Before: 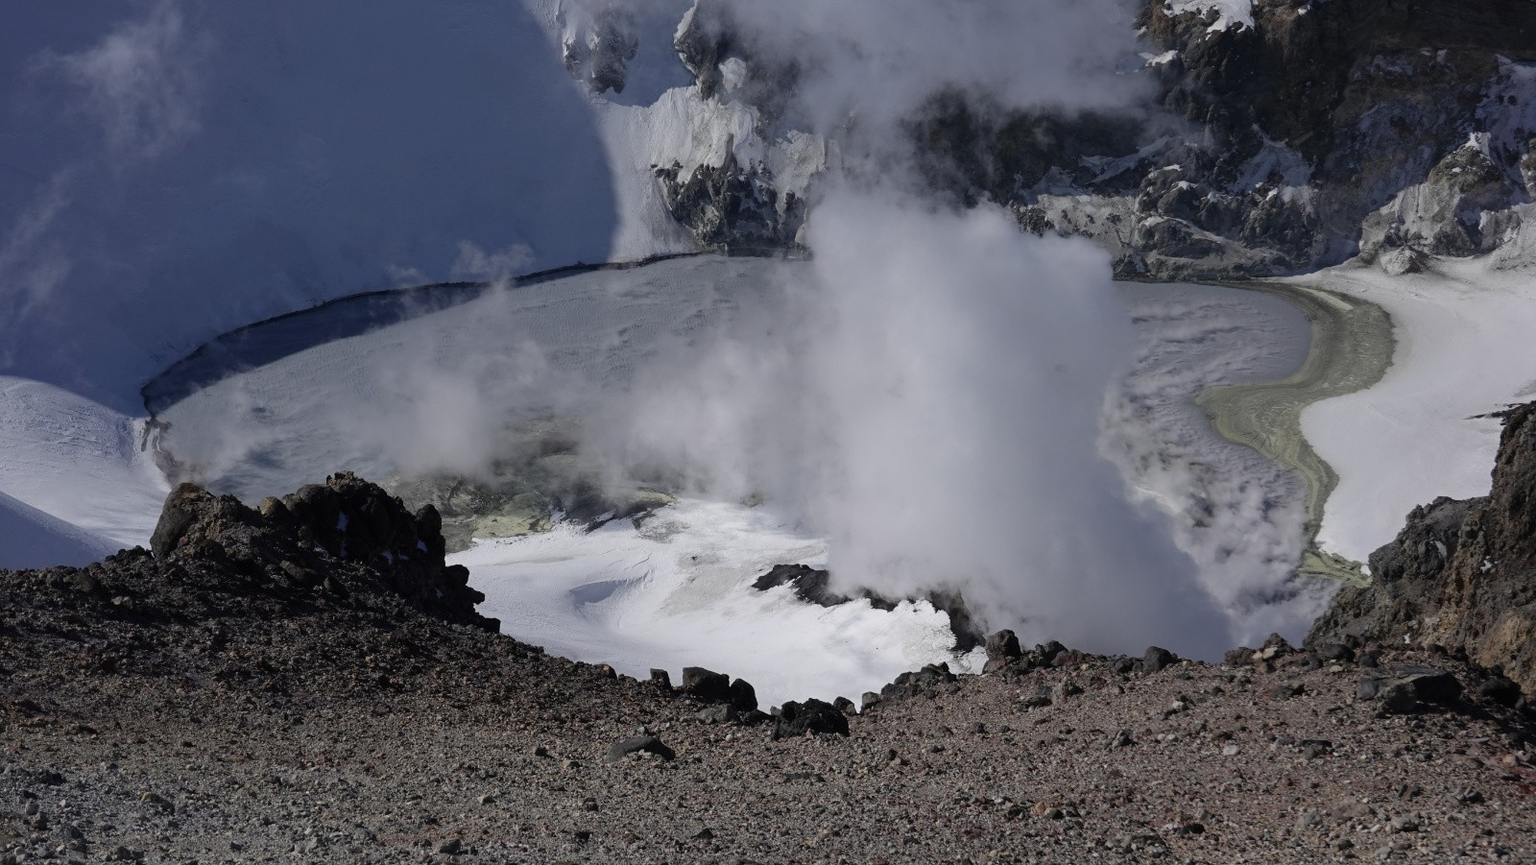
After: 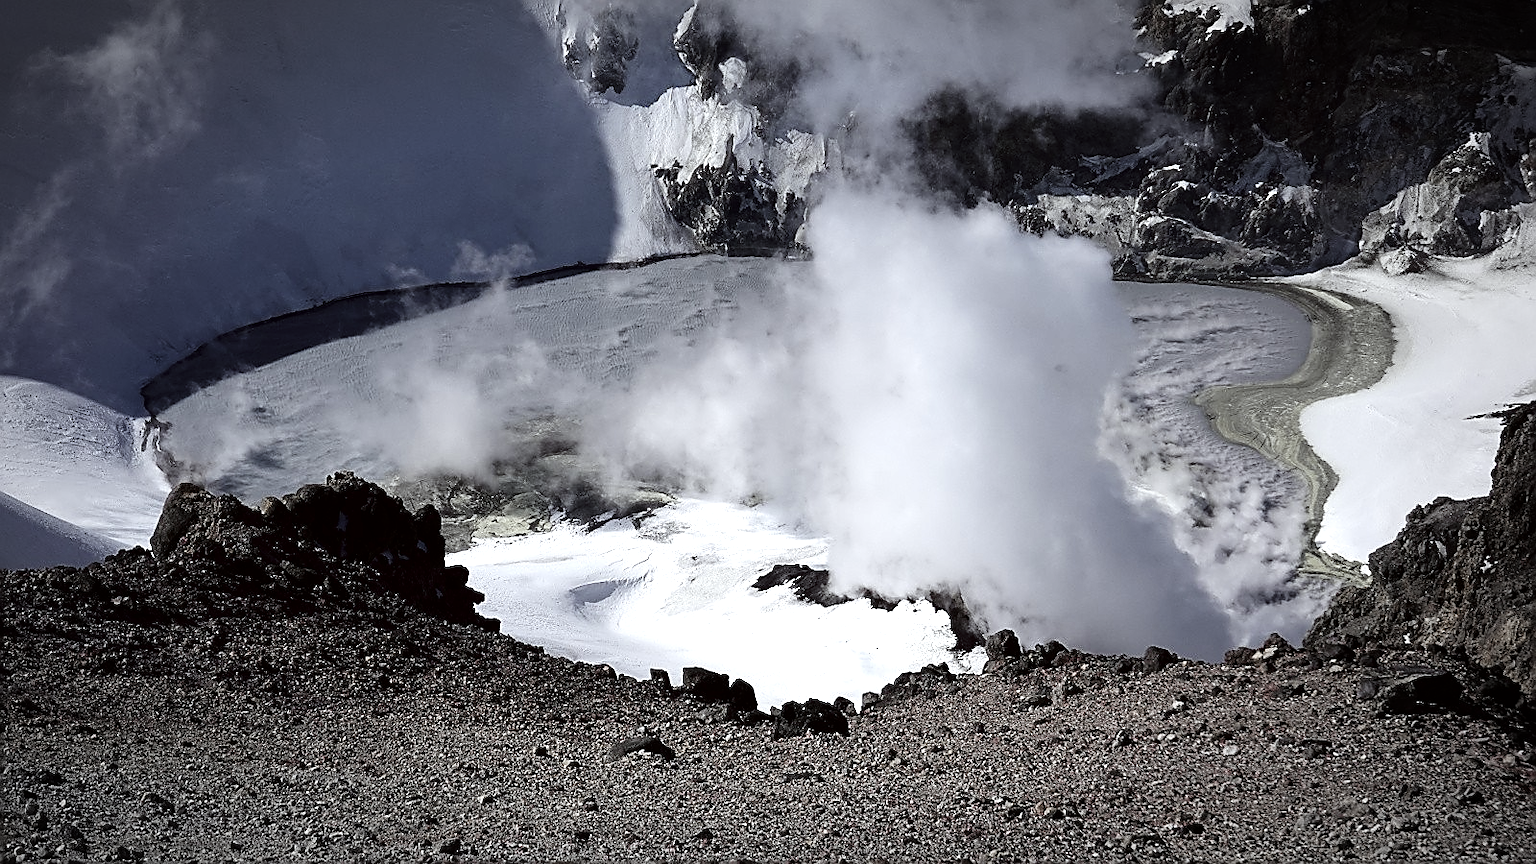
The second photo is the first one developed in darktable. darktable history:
vibrance: vibrance 0%
tone curve: curves: ch0 [(0, 0) (0.004, 0.001) (0.133, 0.112) (0.325, 0.362) (0.832, 0.893) (1, 1)], color space Lab, linked channels, preserve colors none
sharpen: radius 1.4, amount 1.25, threshold 0.7
vignetting: automatic ratio true
color correction: highlights a* -2.73, highlights b* -2.09, shadows a* 2.41, shadows b* 2.73
contrast brightness saturation: brightness -0.25, saturation 0.2
color zones: curves: ch0 [(0, 0.6) (0.129, 0.508) (0.193, 0.483) (0.429, 0.5) (0.571, 0.5) (0.714, 0.5) (0.857, 0.5) (1, 0.6)]; ch1 [(0, 0.481) (0.112, 0.245) (0.213, 0.223) (0.429, 0.233) (0.571, 0.231) (0.683, 0.242) (0.857, 0.296) (1, 0.481)]
exposure: exposure 1 EV, compensate highlight preservation false
